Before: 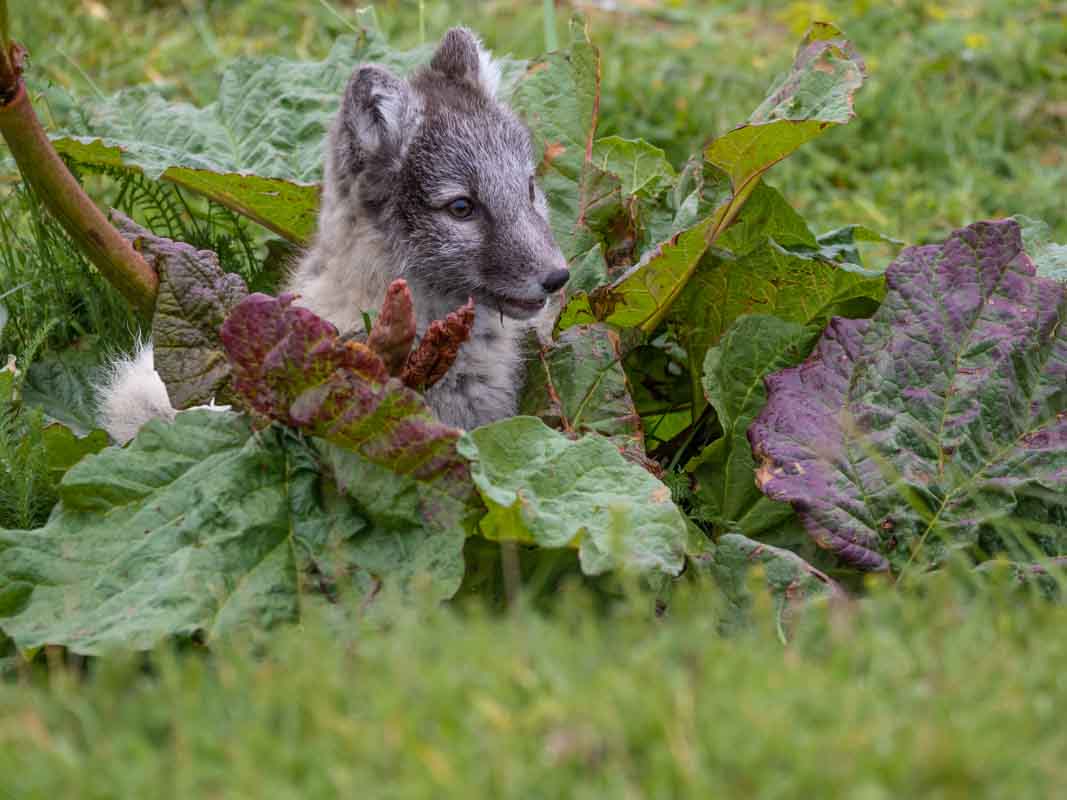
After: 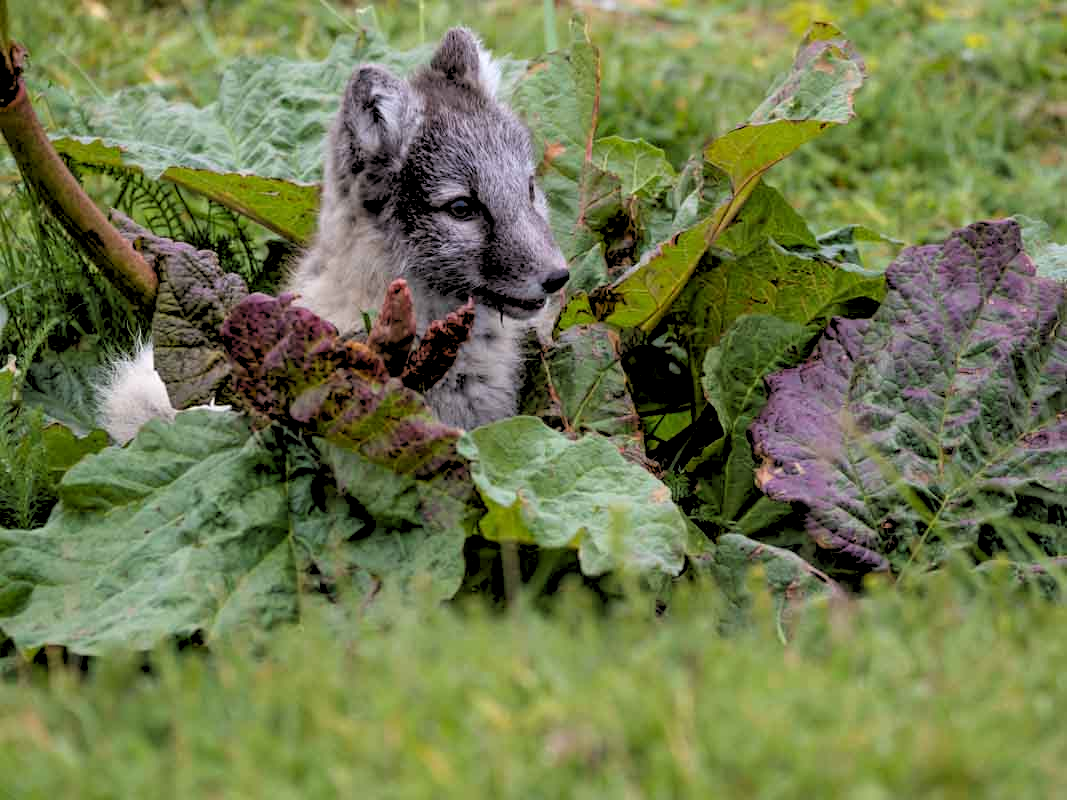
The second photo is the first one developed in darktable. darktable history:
exposure: black level correction 0.001, compensate highlight preservation false
rgb levels: levels [[0.029, 0.461, 0.922], [0, 0.5, 1], [0, 0.5, 1]]
